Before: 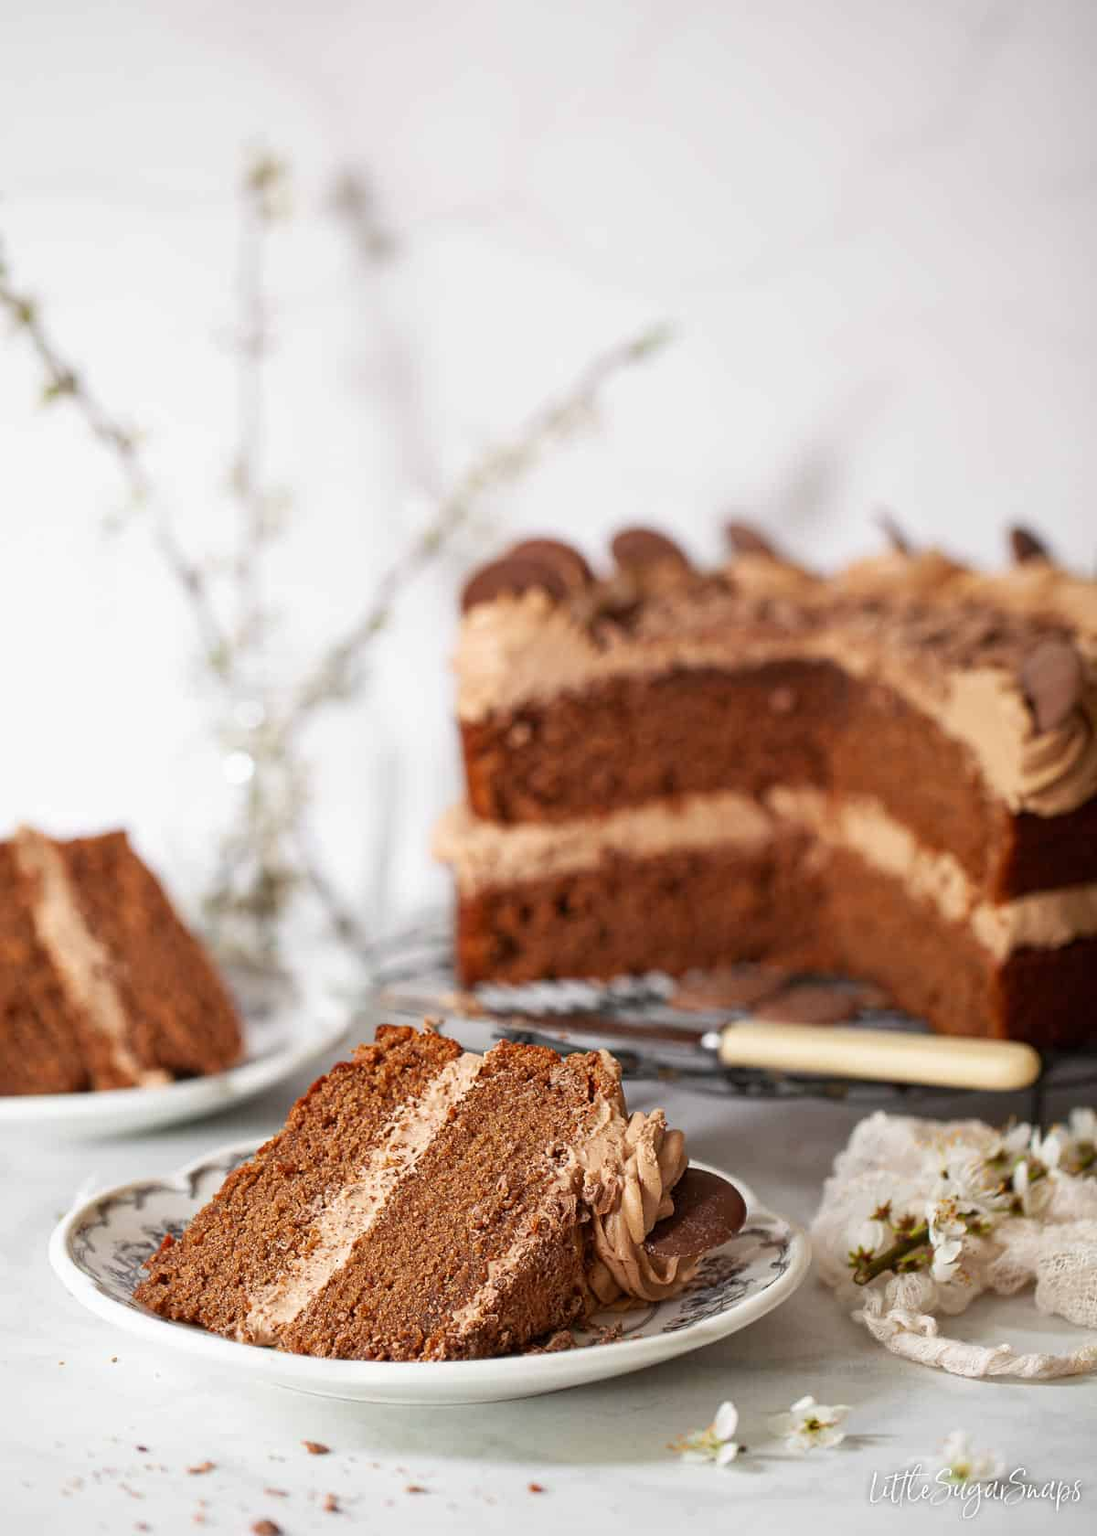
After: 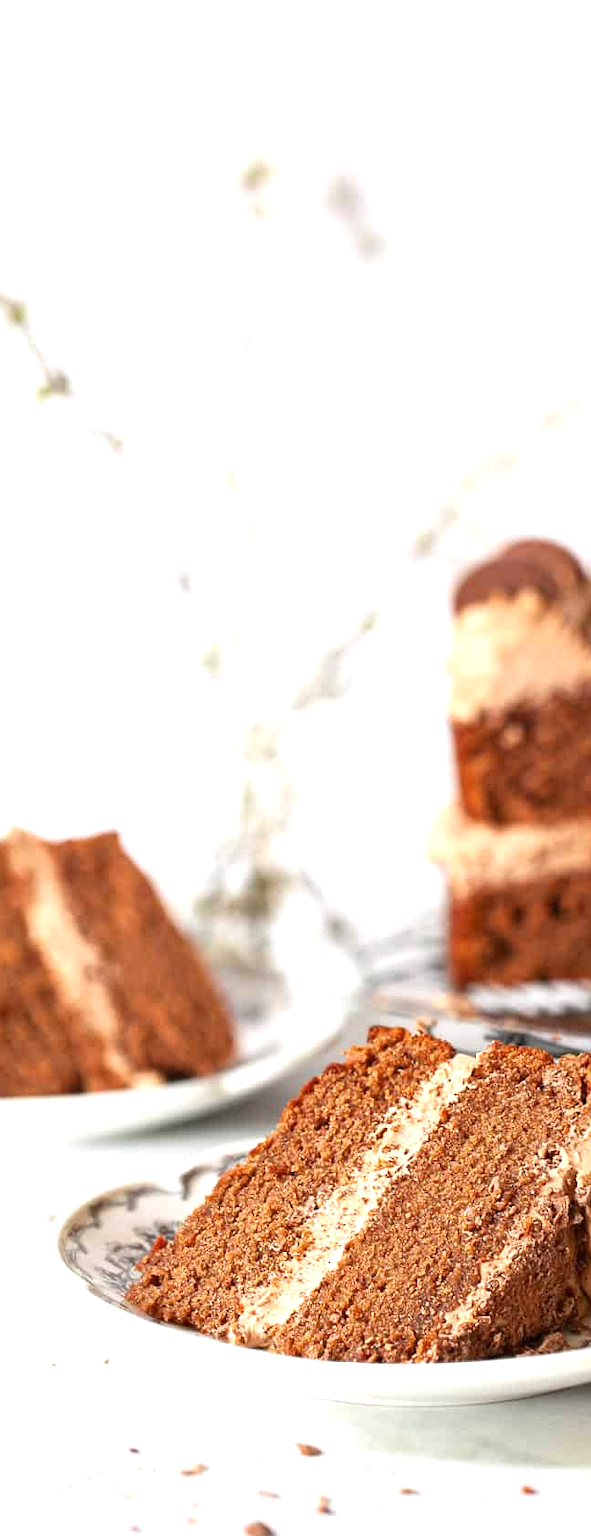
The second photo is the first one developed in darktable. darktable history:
exposure: black level correction 0, exposure 0.692 EV, compensate highlight preservation false
crop: left 0.81%, right 45.345%, bottom 0.079%
